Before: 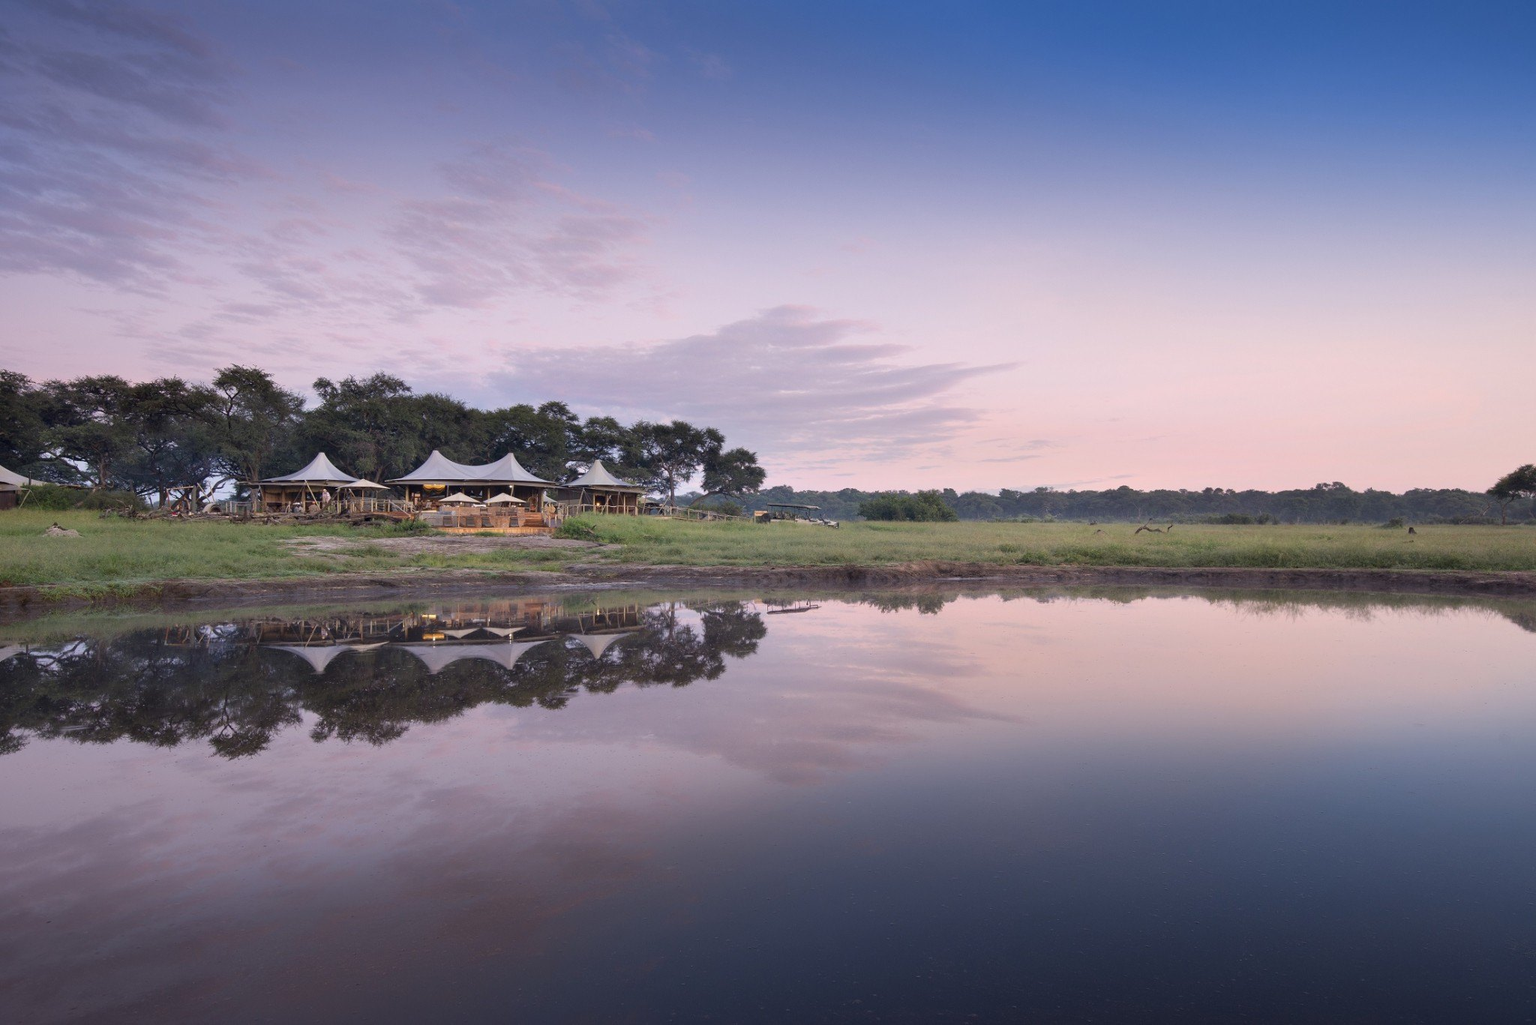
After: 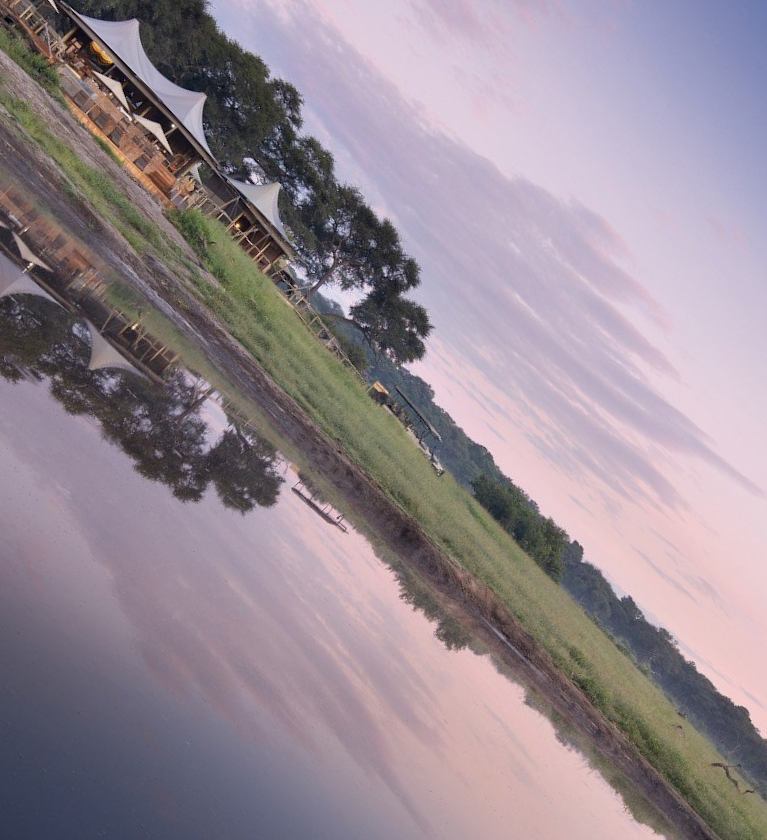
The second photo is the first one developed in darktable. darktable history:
crop and rotate: angle -45.57°, top 16.021%, right 0.977%, bottom 11.654%
